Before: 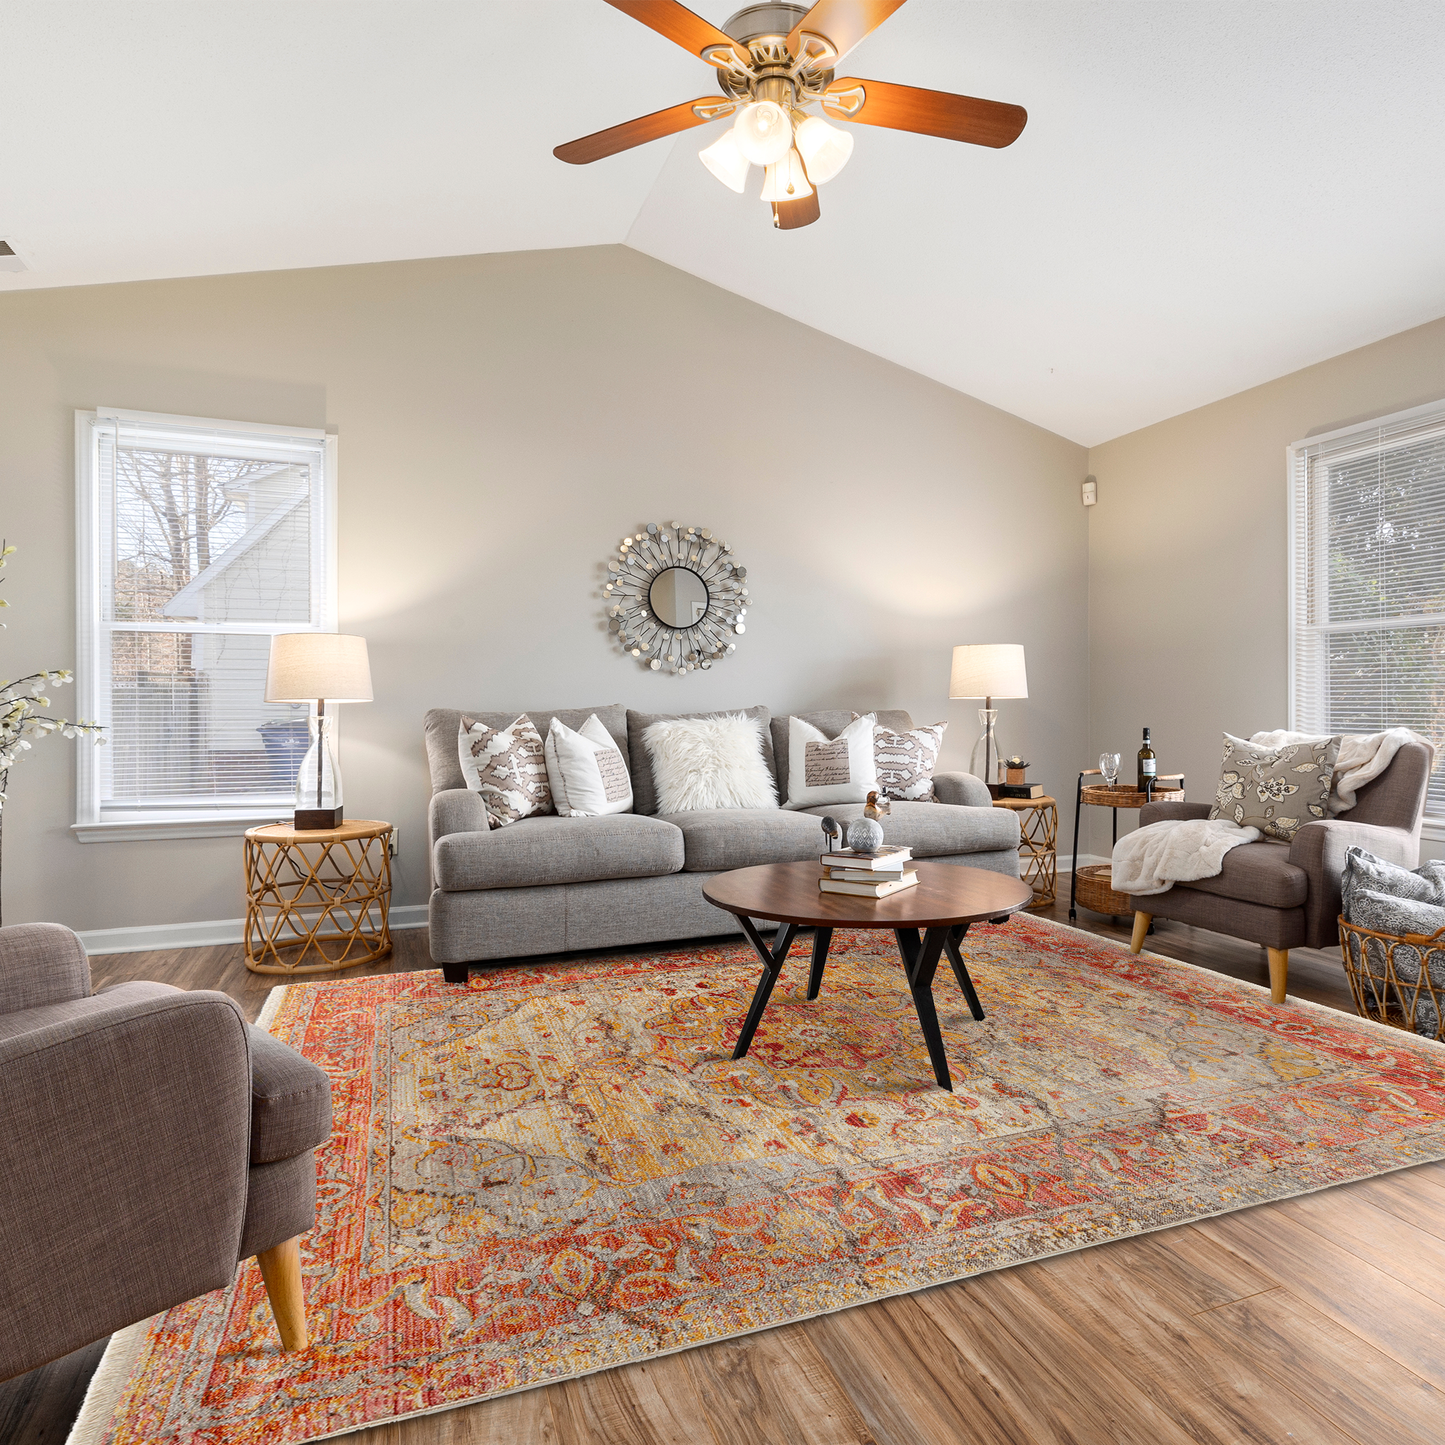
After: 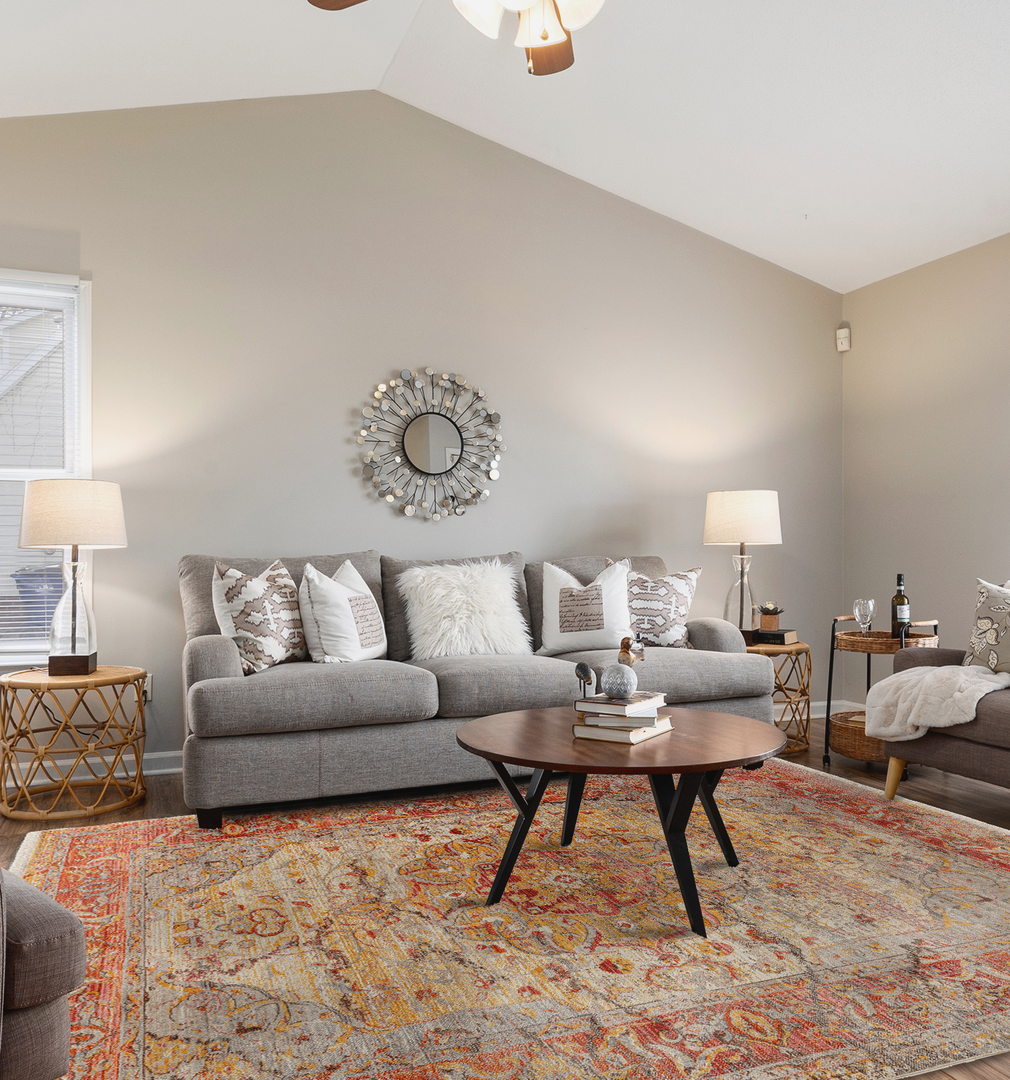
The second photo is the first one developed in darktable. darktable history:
crop and rotate: left 17.046%, top 10.659%, right 12.989%, bottom 14.553%
contrast brightness saturation: contrast -0.08, brightness -0.04, saturation -0.11
